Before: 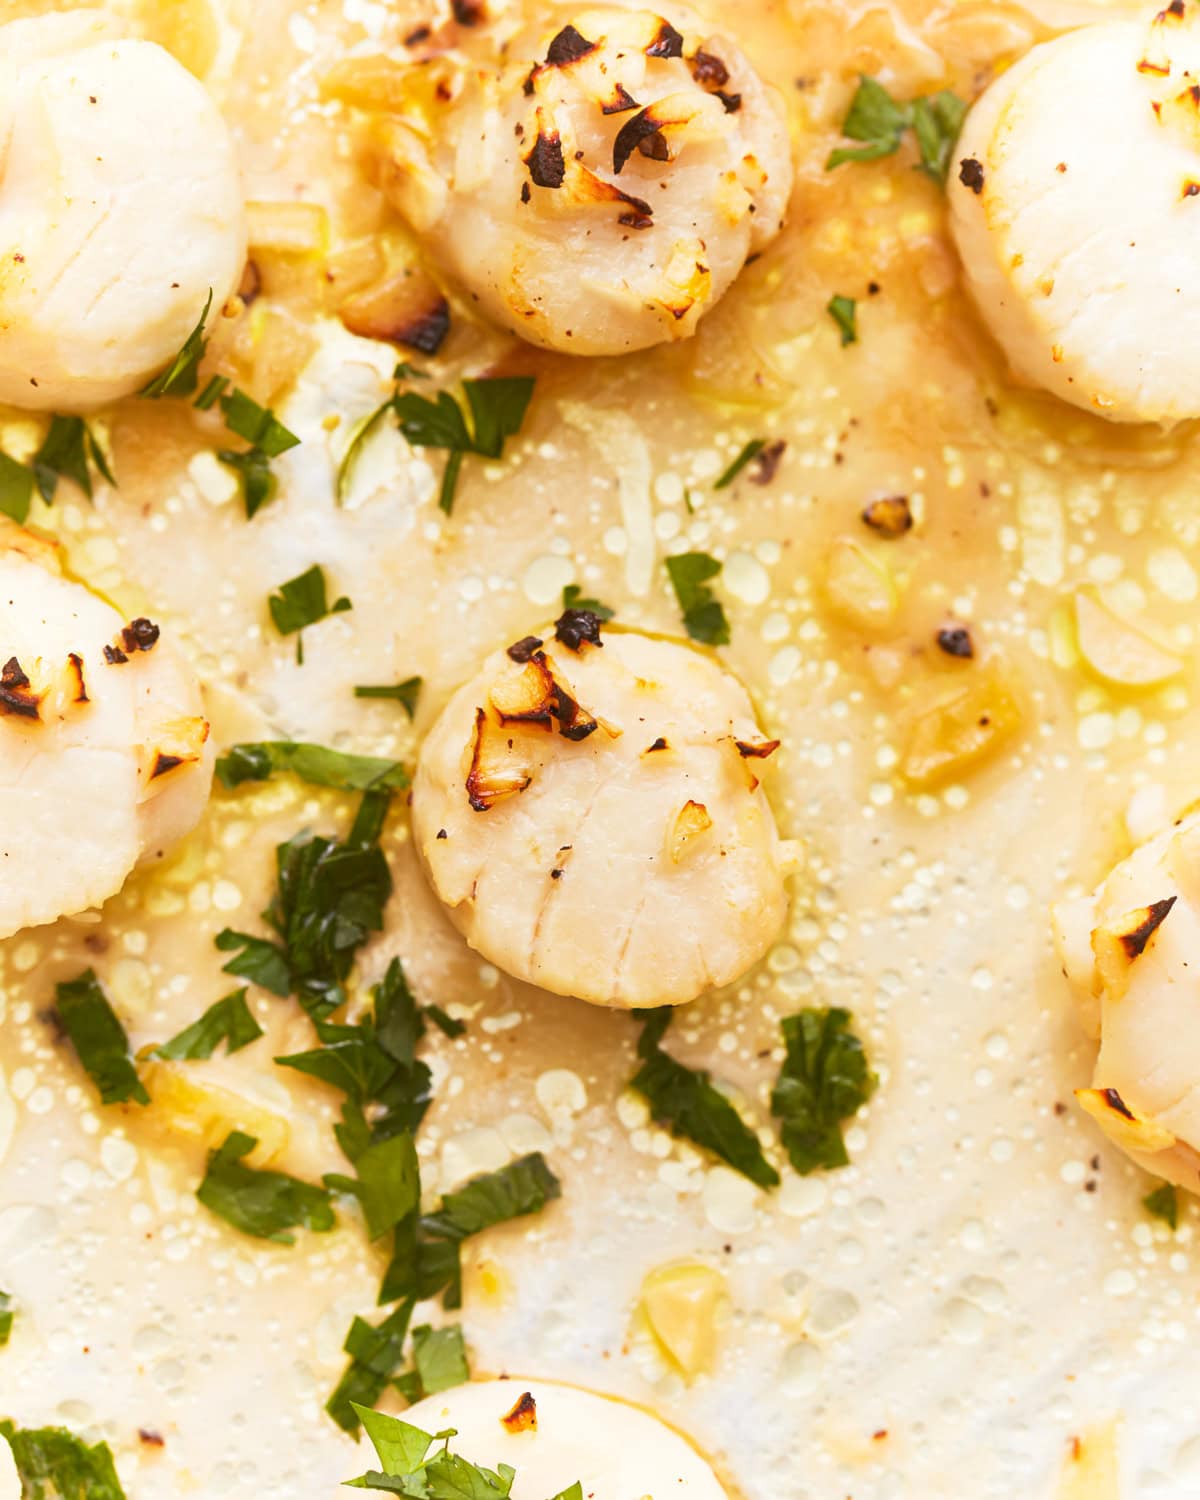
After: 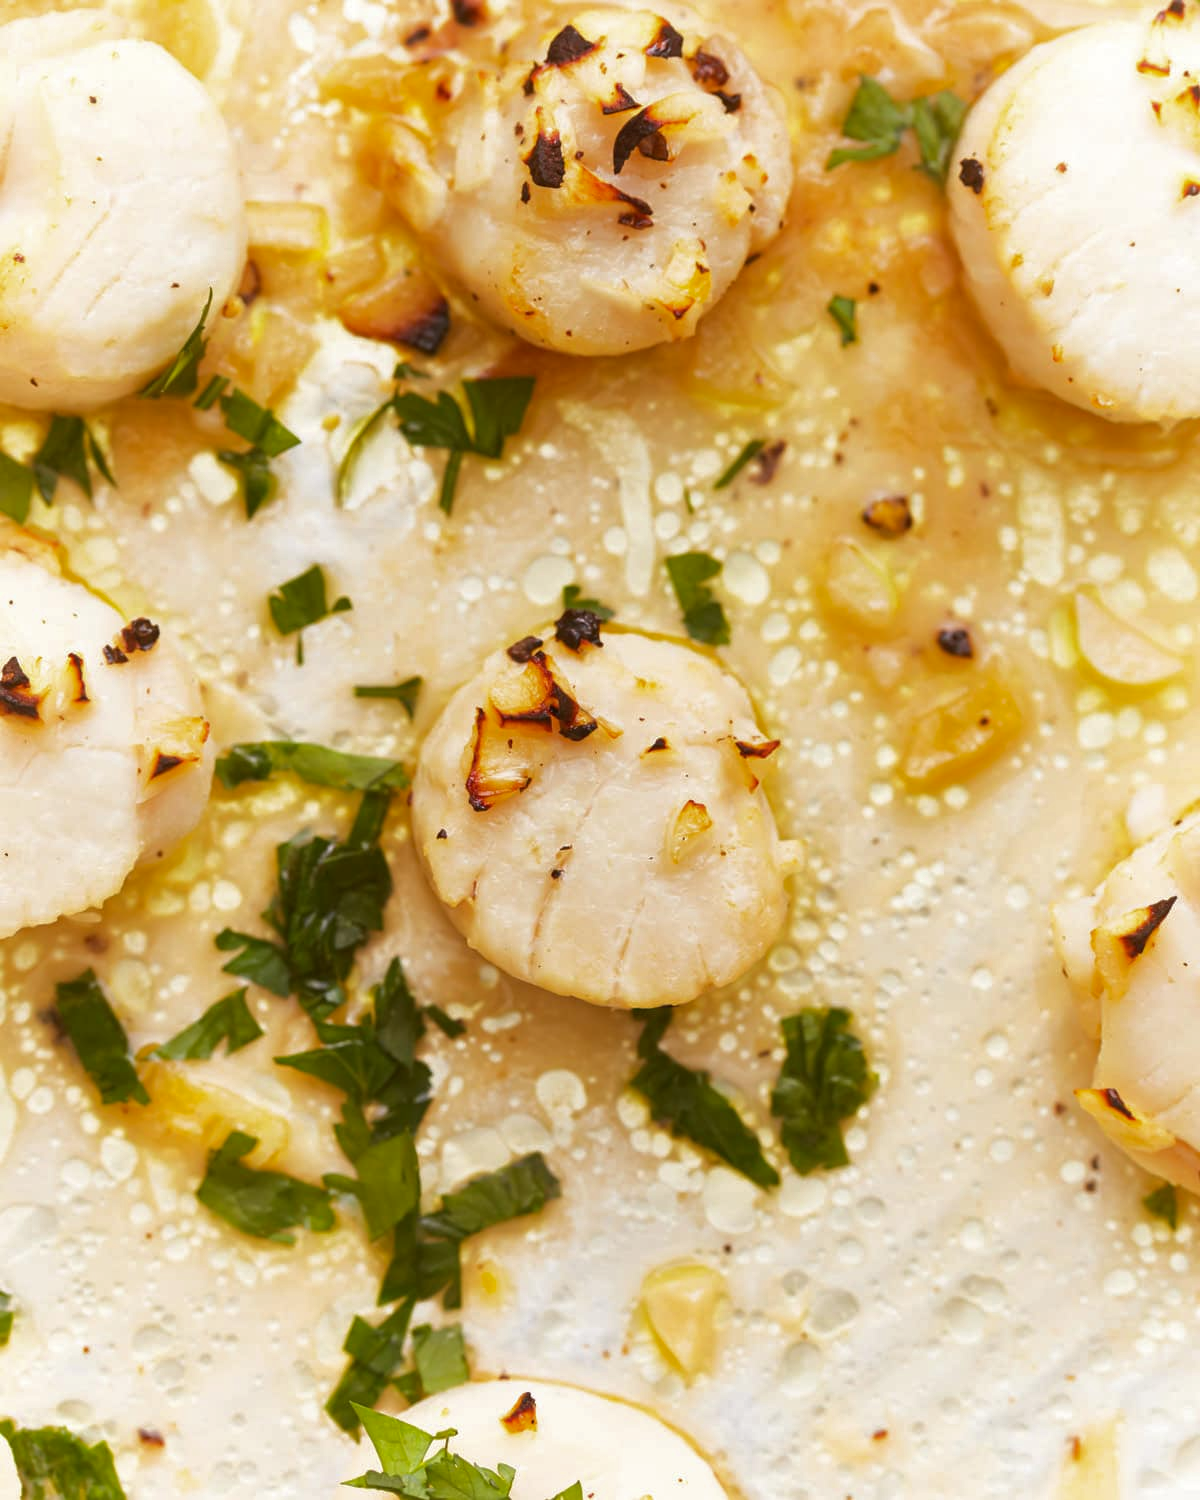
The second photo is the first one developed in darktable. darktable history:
tone curve: curves: ch0 [(0, 0) (0.568, 0.517) (0.8, 0.717) (1, 1)], color space Lab, independent channels, preserve colors none
contrast brightness saturation: saturation -0.038
exposure: compensate highlight preservation false
